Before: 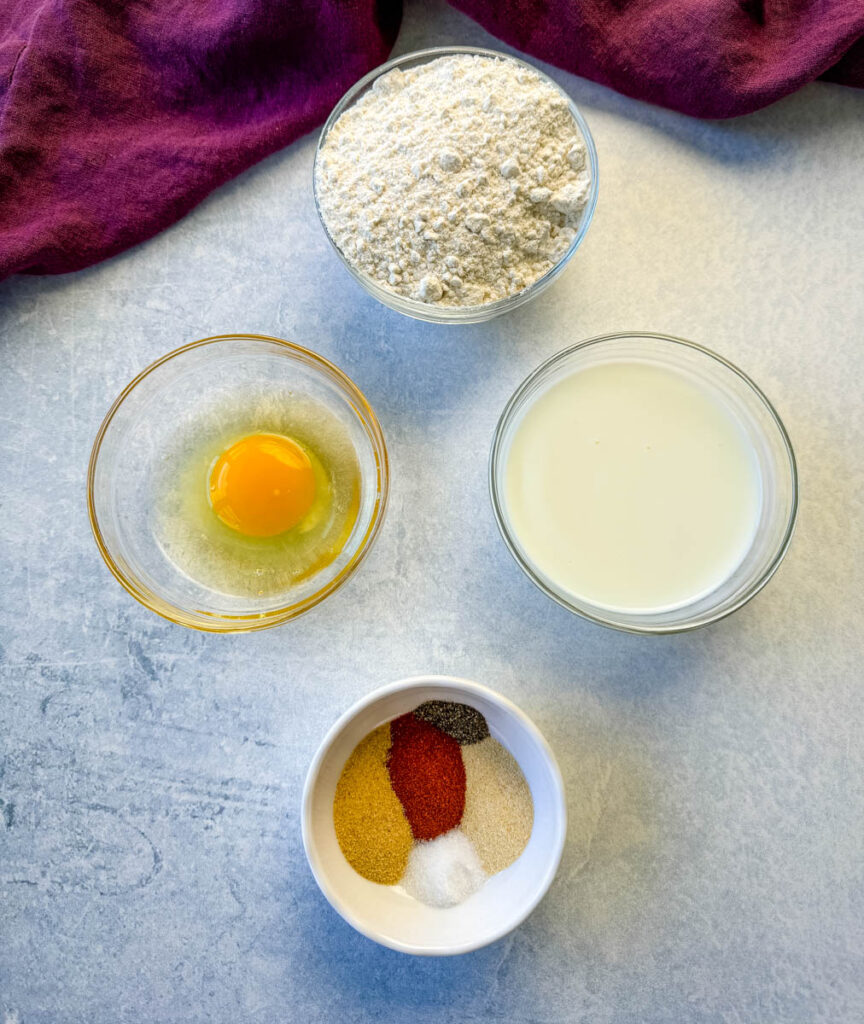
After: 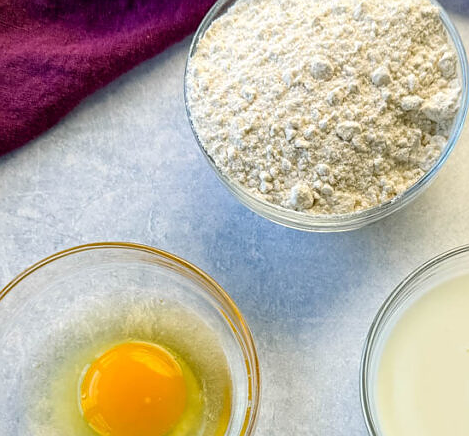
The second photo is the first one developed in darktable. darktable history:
crop: left 14.973%, top 9.073%, right 30.63%, bottom 48.337%
sharpen: radius 0.979, amount 0.603
